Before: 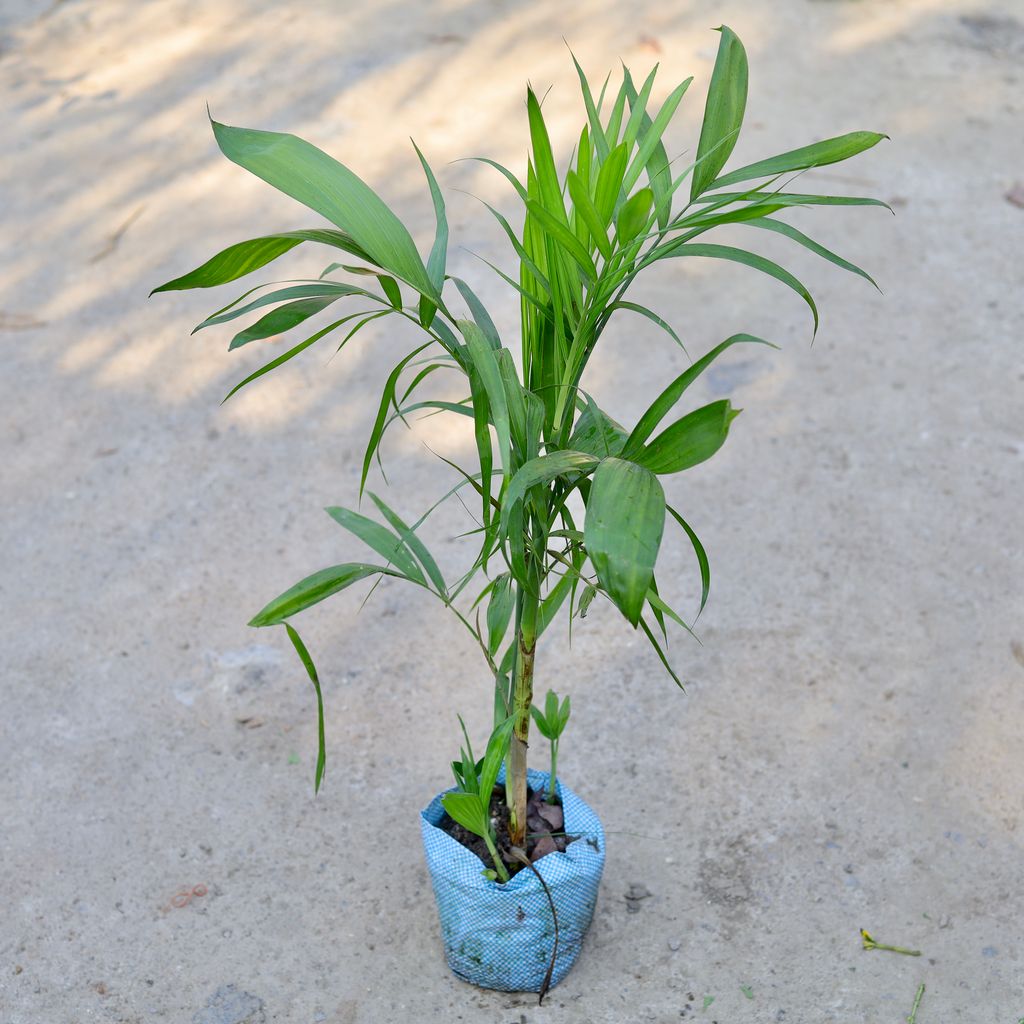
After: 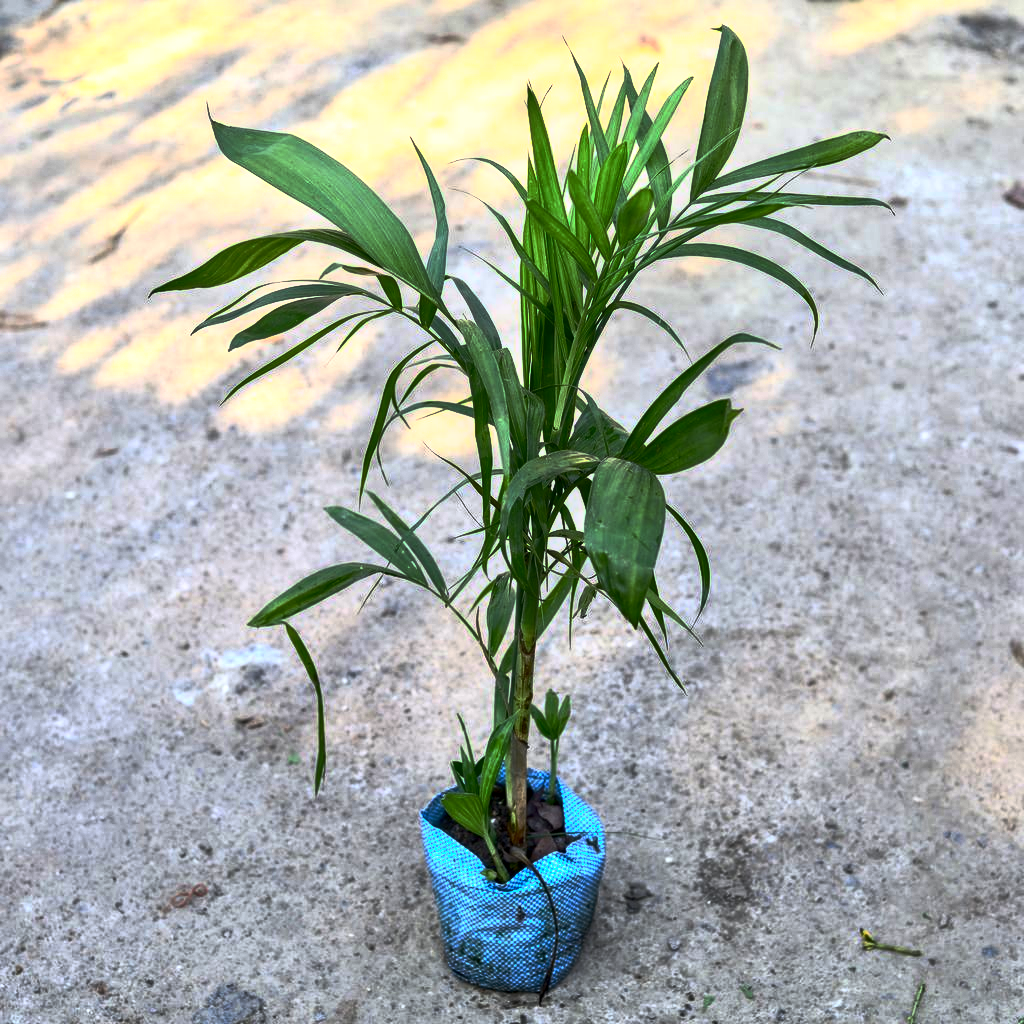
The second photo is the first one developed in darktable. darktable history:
base curve: curves: ch0 [(0, 0) (0.564, 0.291) (0.802, 0.731) (1, 1)], preserve colors none
local contrast: on, module defaults
contrast brightness saturation: contrast 0.601, brightness 0.334, saturation 0.135
exposure: exposure 0.201 EV, compensate highlight preservation false
